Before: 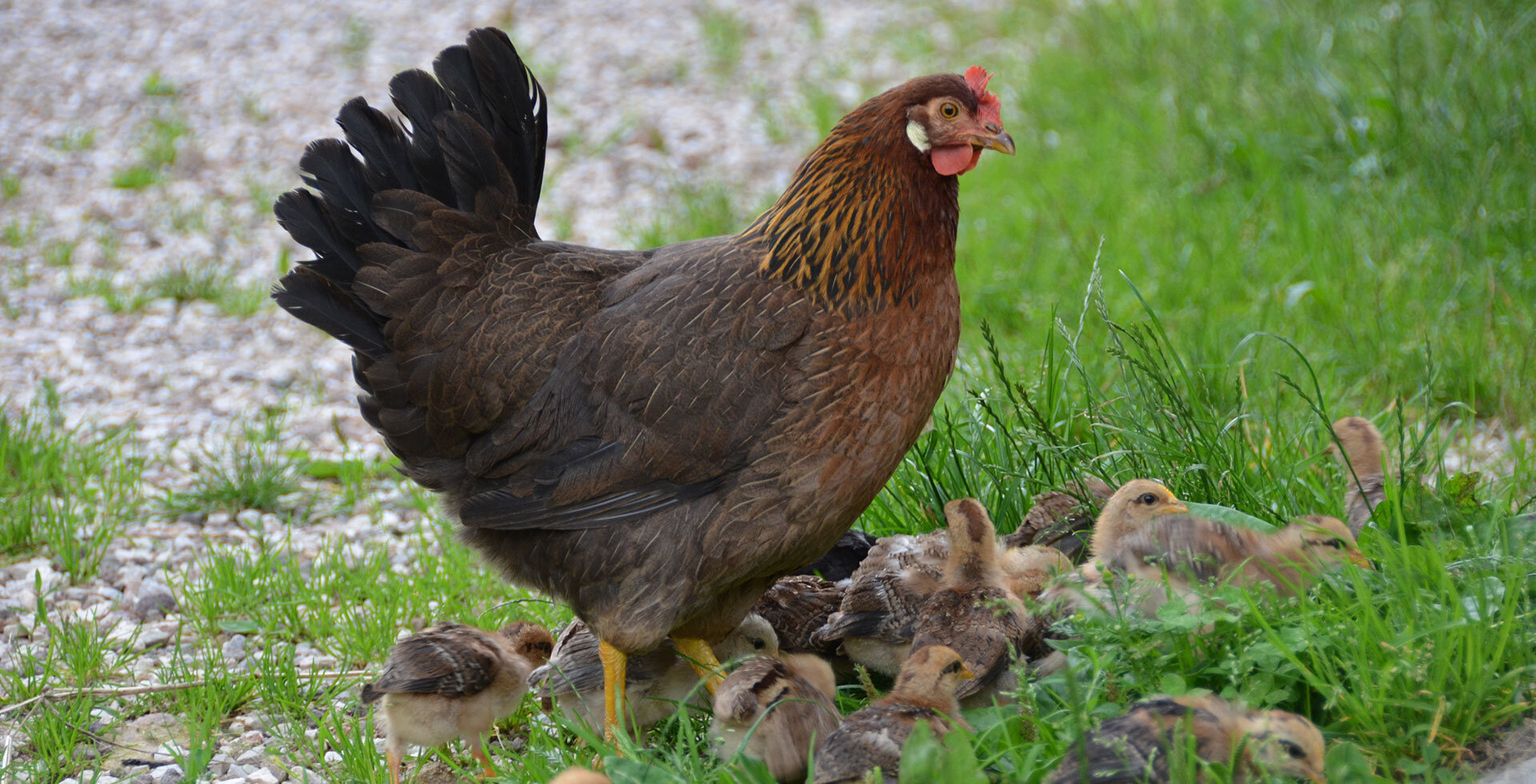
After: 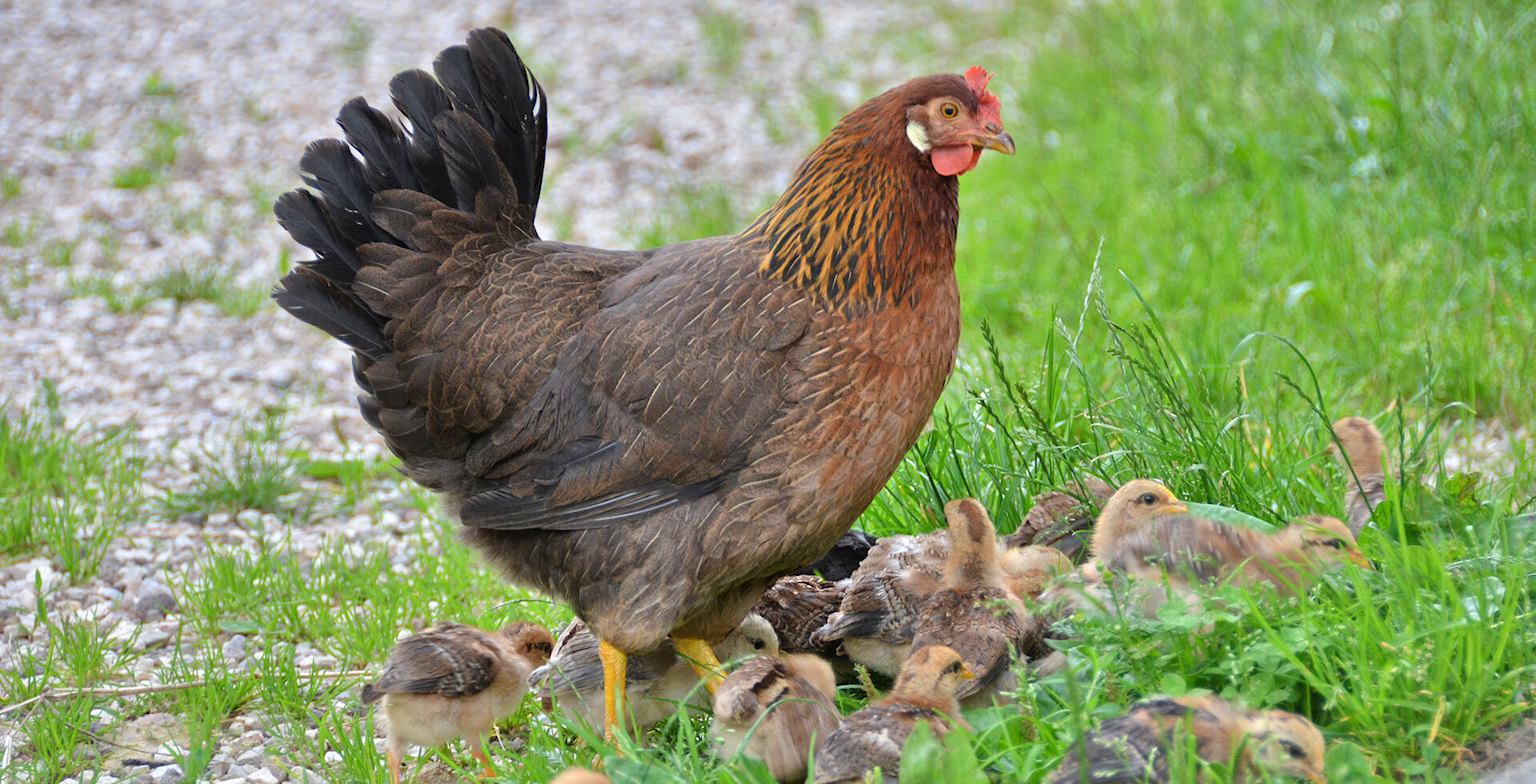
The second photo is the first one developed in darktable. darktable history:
white balance: emerald 1
tone equalizer: -7 EV 0.15 EV, -6 EV 0.6 EV, -5 EV 1.15 EV, -4 EV 1.33 EV, -3 EV 1.15 EV, -2 EV 0.6 EV, -1 EV 0.15 EV, mask exposure compensation -0.5 EV
